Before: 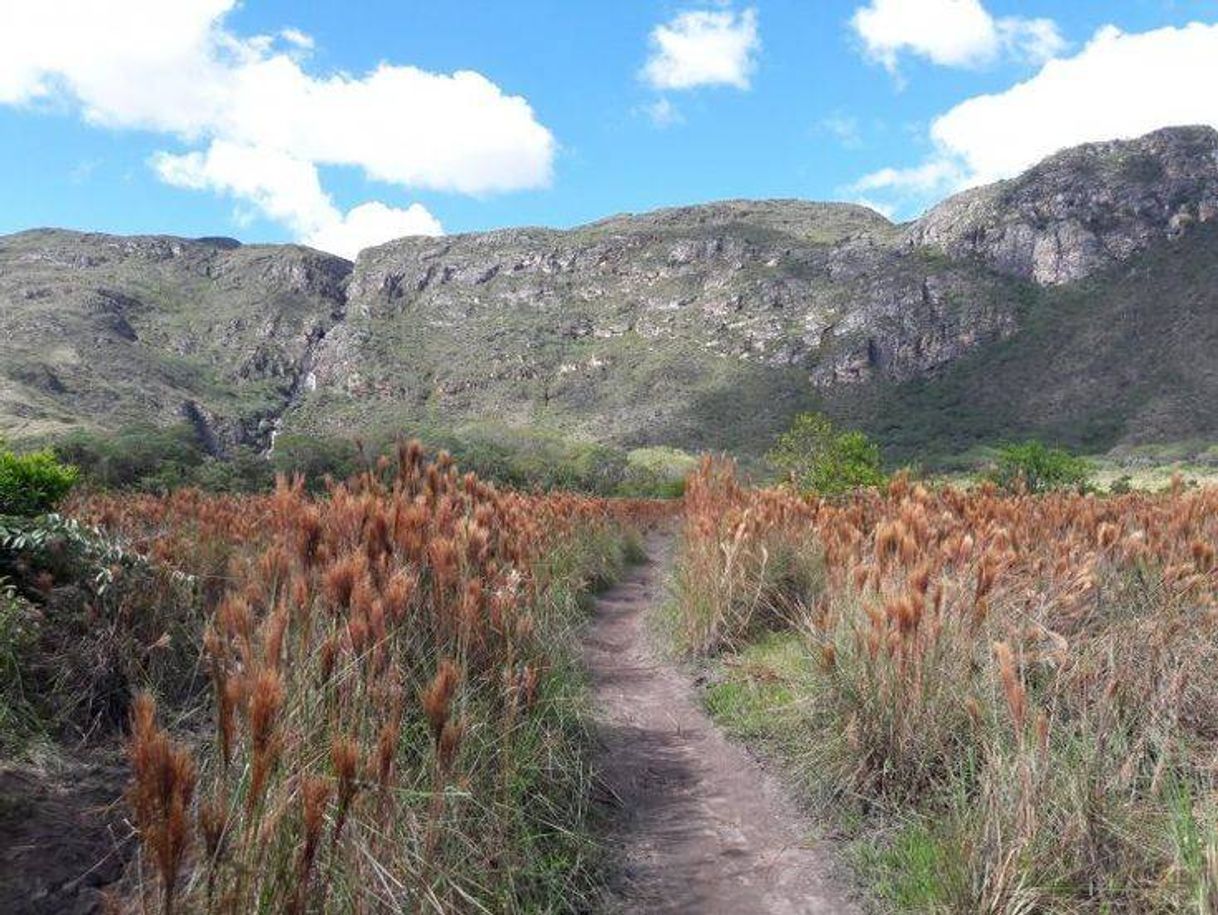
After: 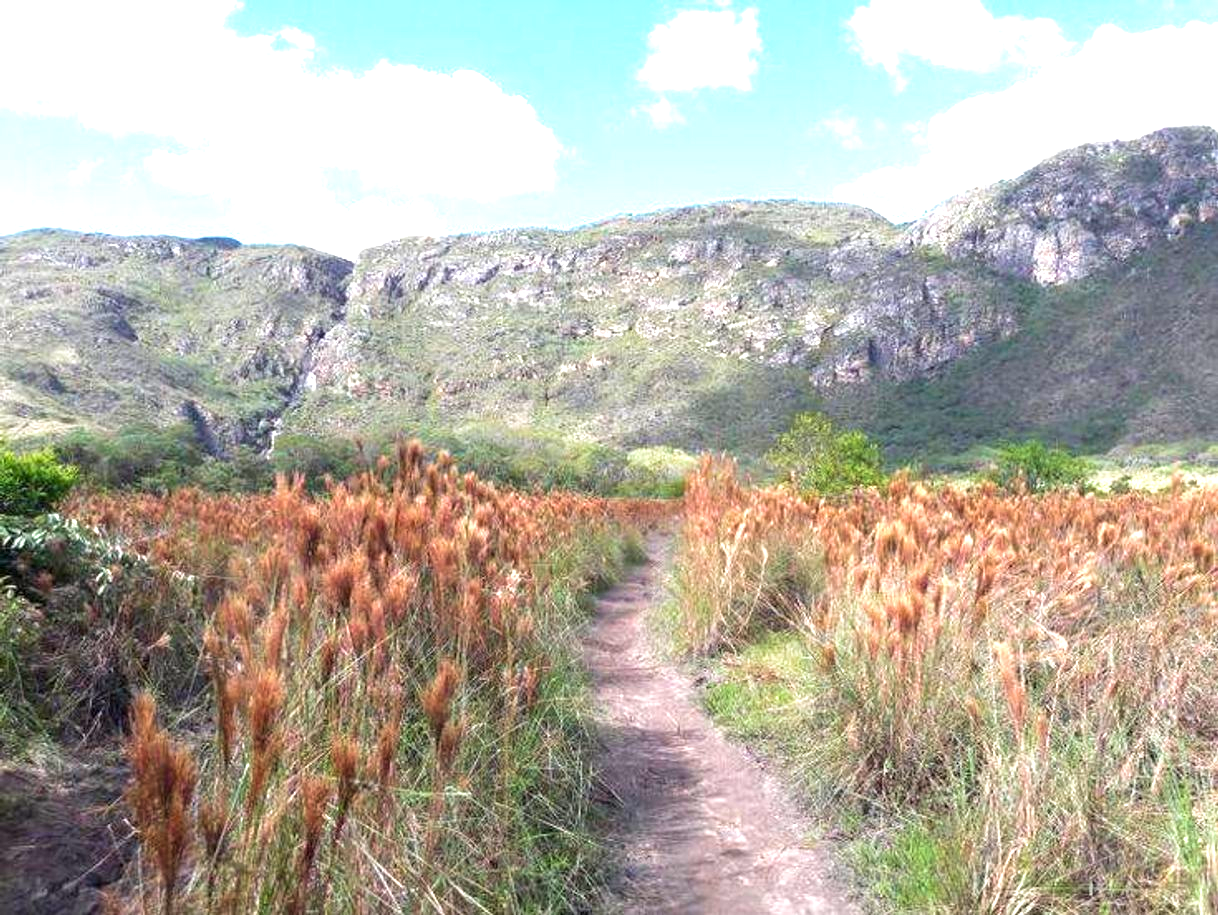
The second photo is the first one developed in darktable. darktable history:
velvia: on, module defaults
exposure: exposure 1.064 EV, compensate exposure bias true, compensate highlight preservation false
